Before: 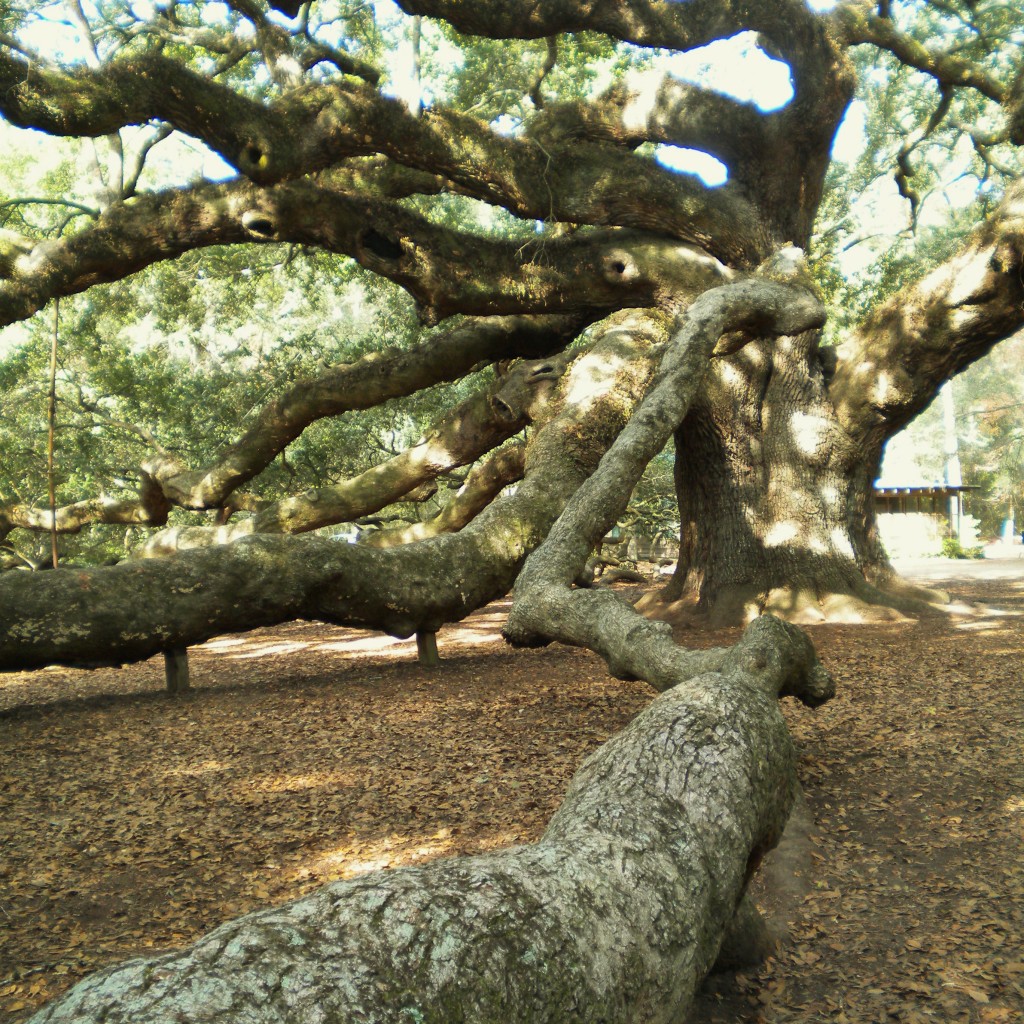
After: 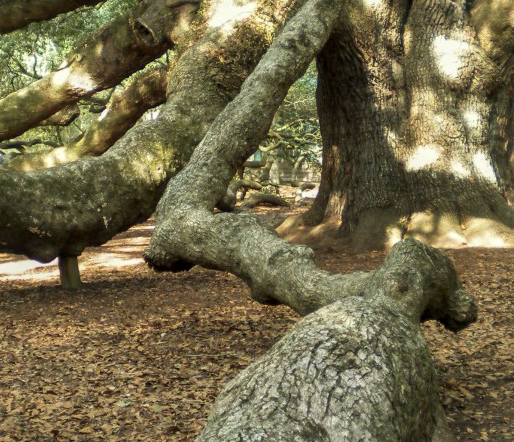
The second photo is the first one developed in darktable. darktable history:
crop: left 35.038%, top 36.748%, right 14.737%, bottom 20.025%
local contrast: on, module defaults
